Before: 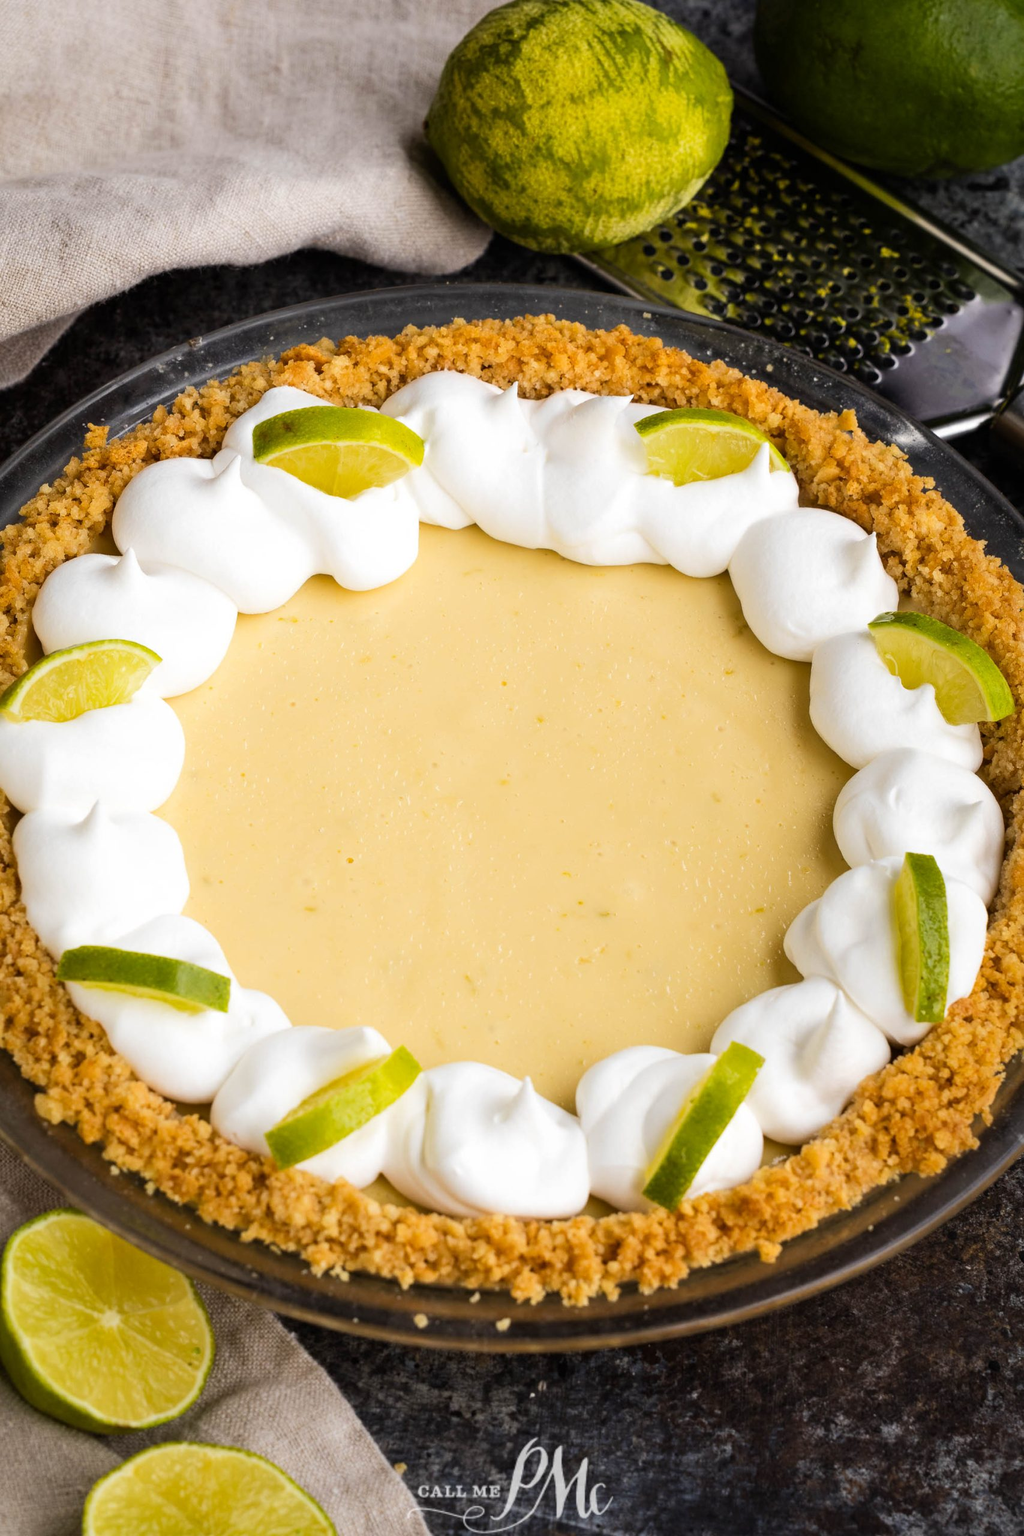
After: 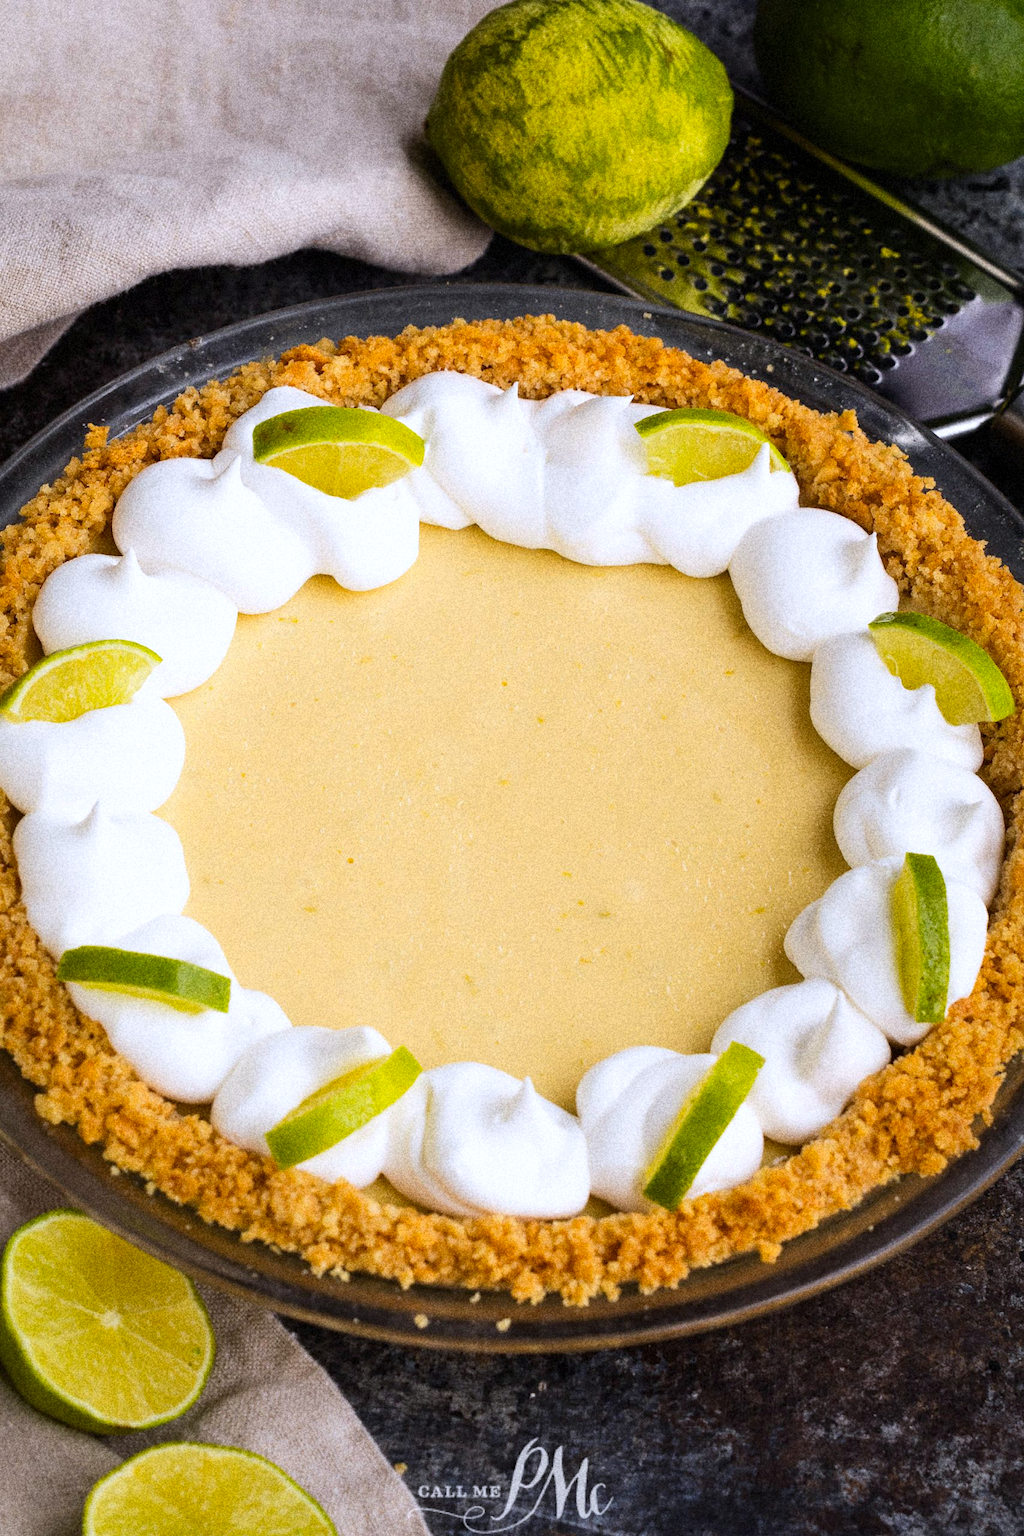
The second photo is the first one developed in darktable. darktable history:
grain: coarseness 14.49 ISO, strength 48.04%, mid-tones bias 35%
contrast brightness saturation: contrast 0.04, saturation 0.16
color calibration: illuminant as shot in camera, x 0.358, y 0.373, temperature 4628.91 K
